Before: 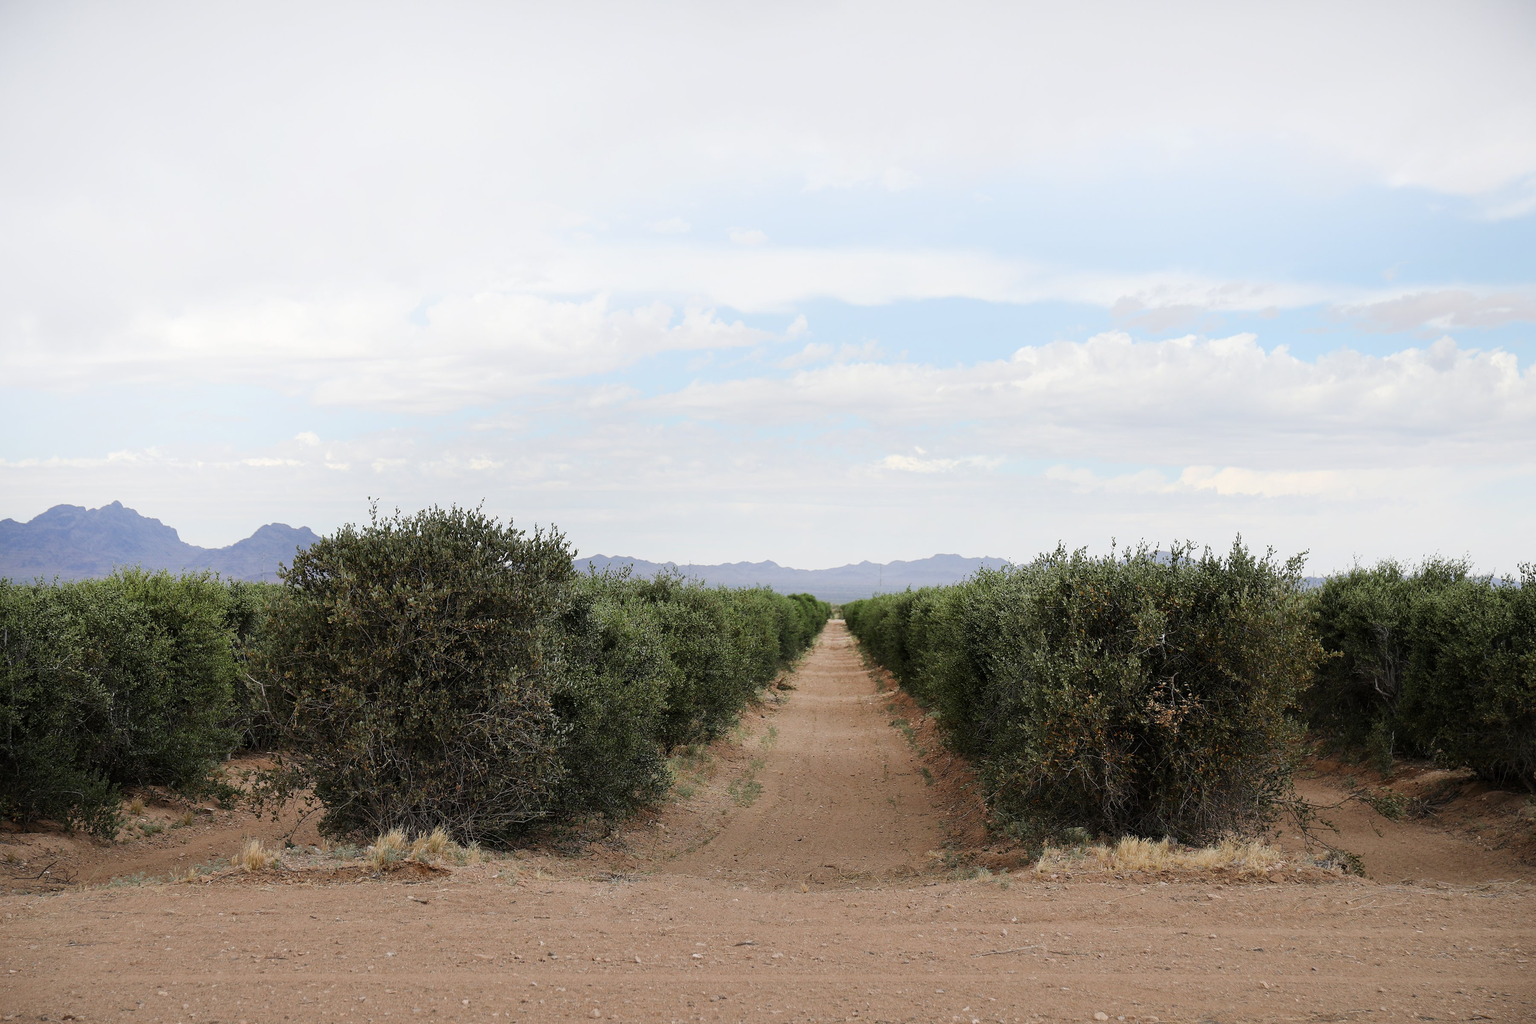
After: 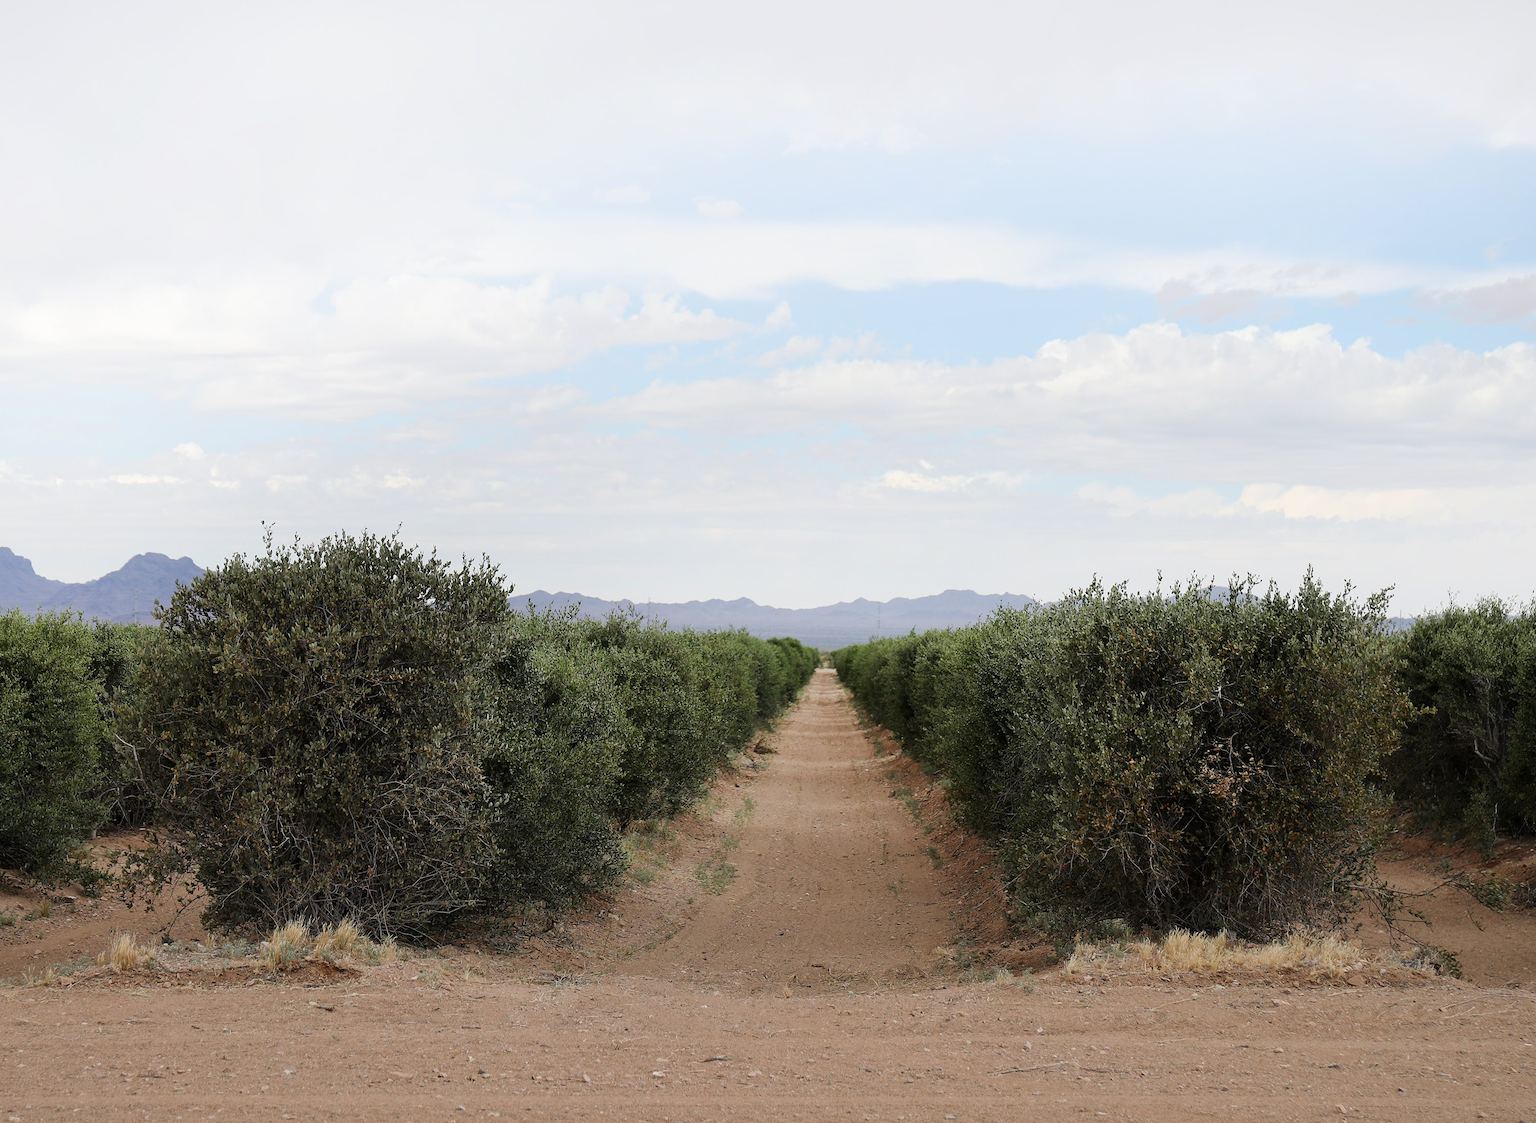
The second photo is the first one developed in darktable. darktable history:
crop: left 9.842%, top 6.294%, right 7.111%, bottom 2.598%
